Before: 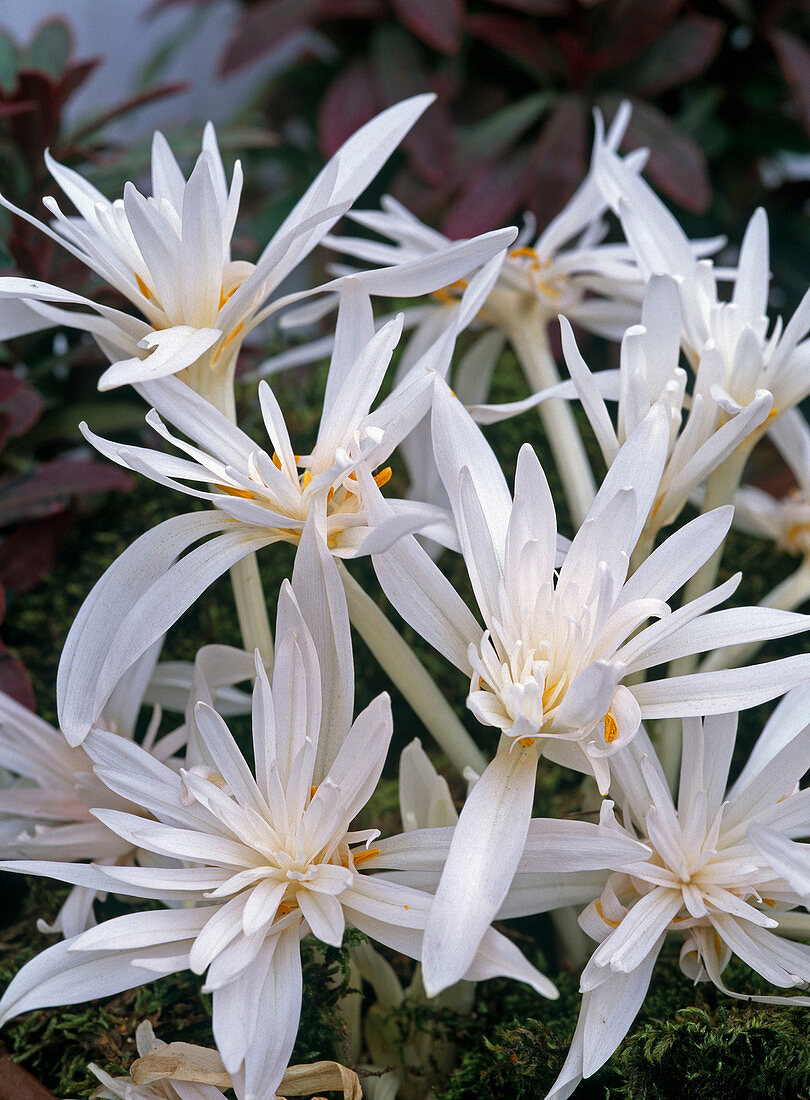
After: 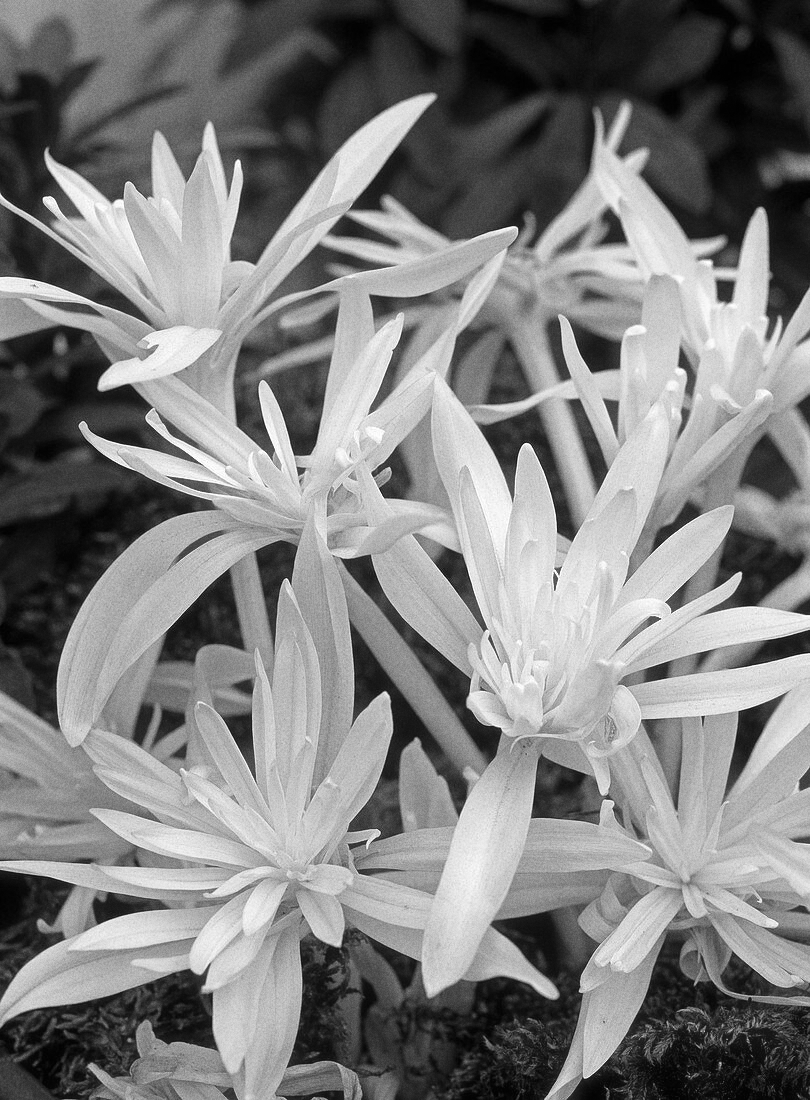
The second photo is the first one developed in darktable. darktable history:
haze removal: strength -0.1, adaptive false
grain: coarseness 22.88 ISO
monochrome: on, module defaults
